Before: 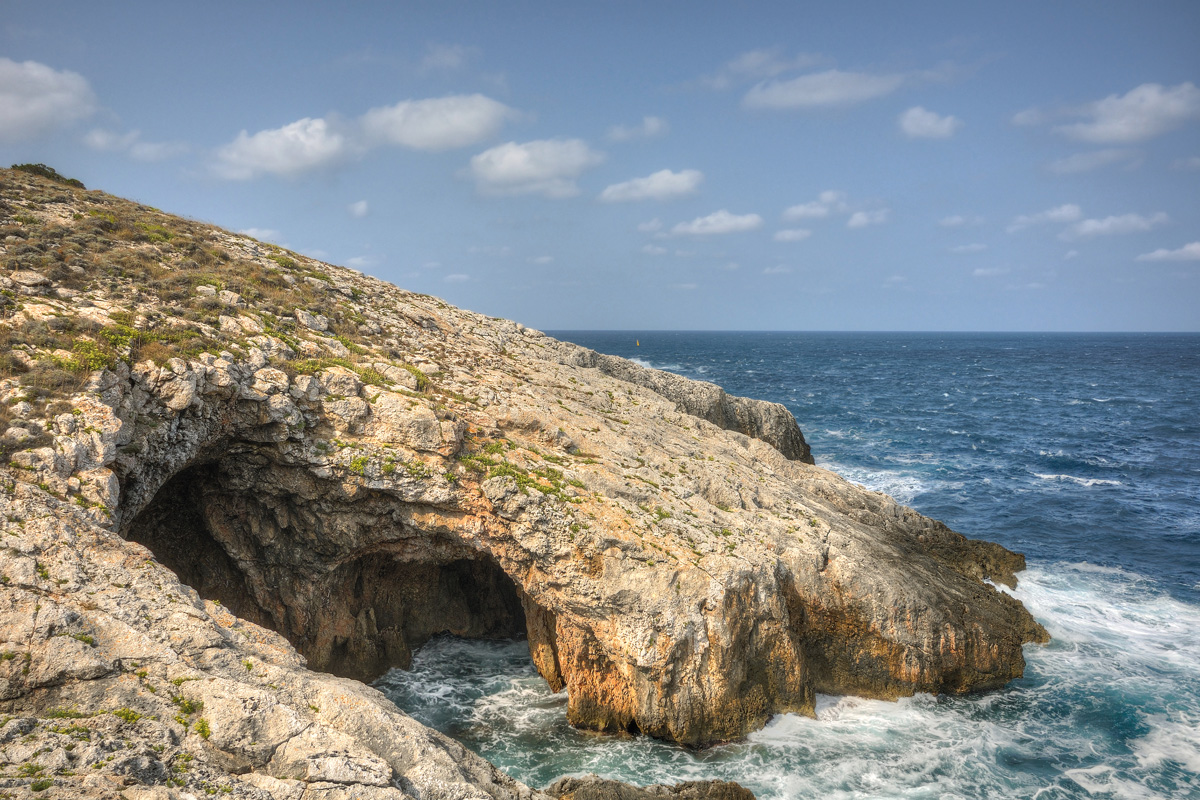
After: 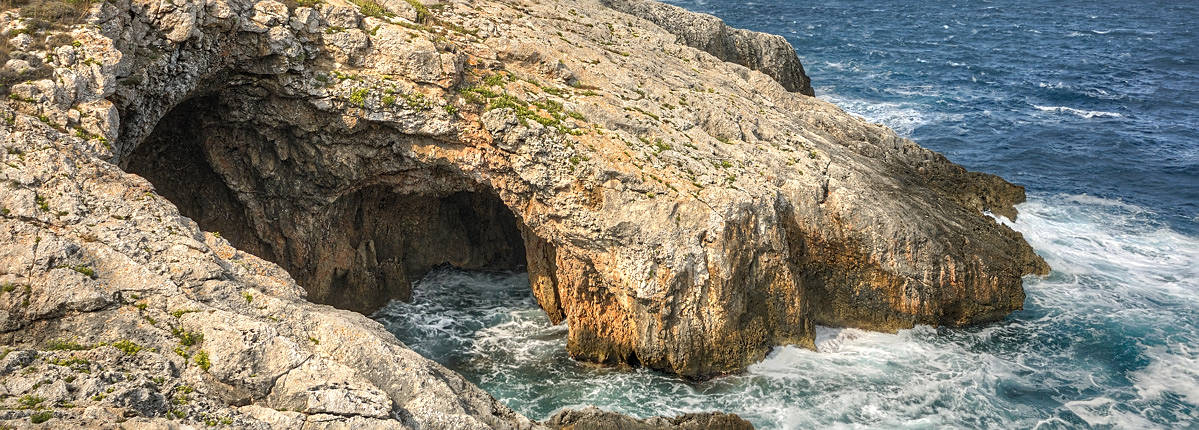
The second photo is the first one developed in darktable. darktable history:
crop and rotate: top 46.237%
sharpen: on, module defaults
